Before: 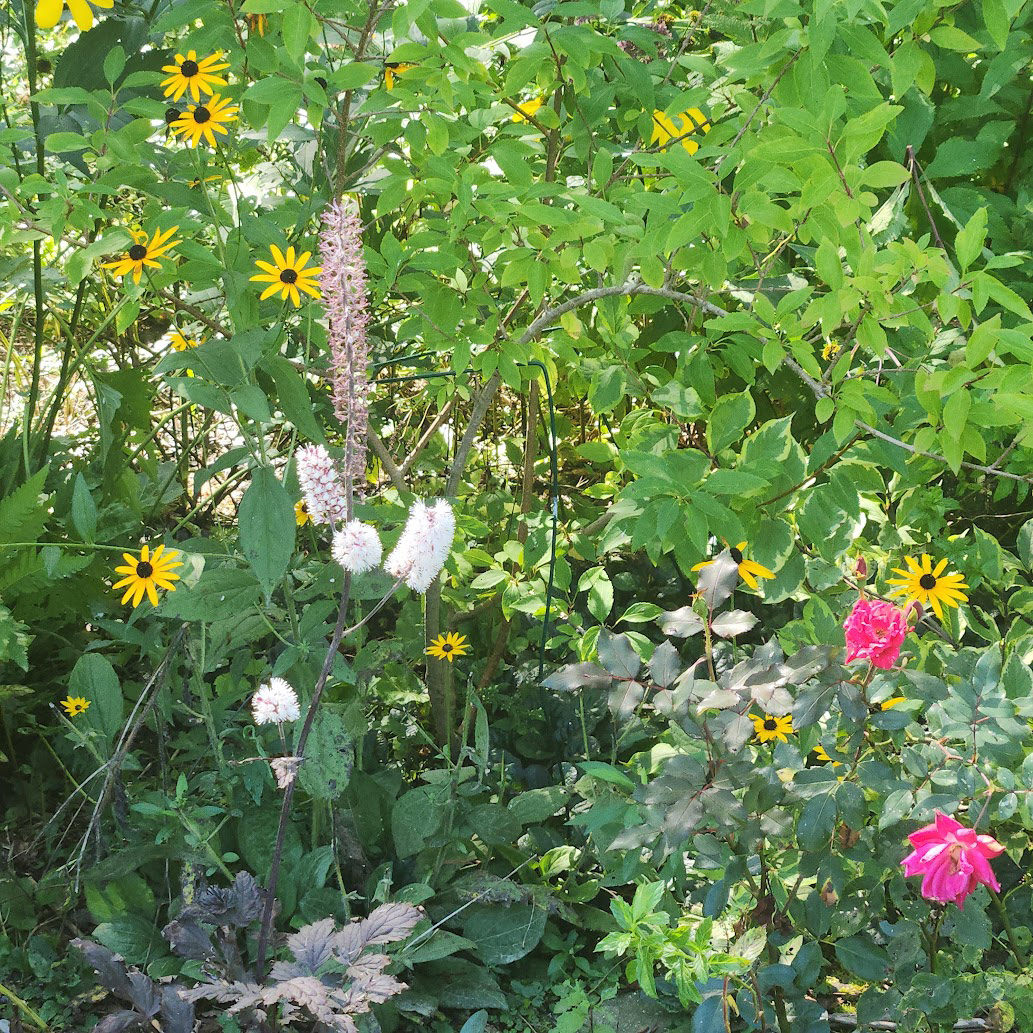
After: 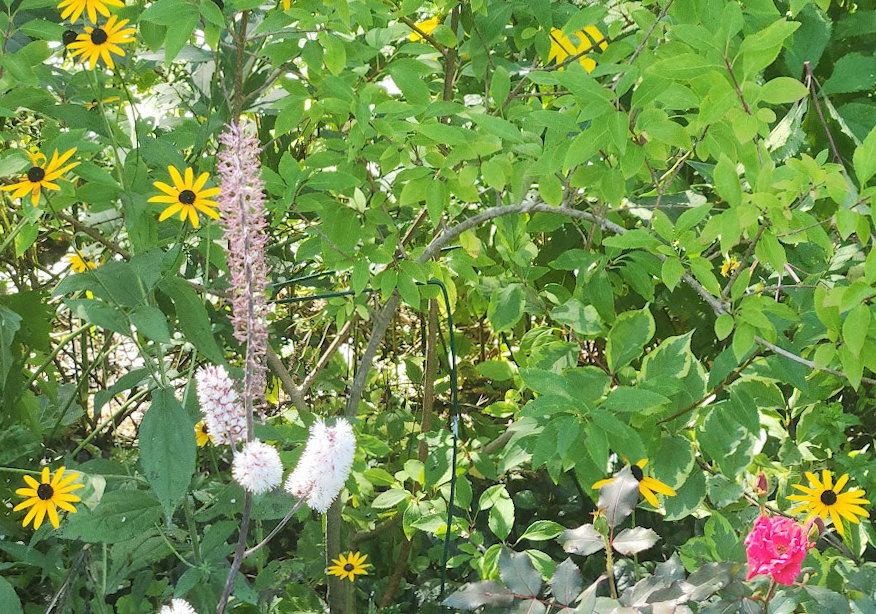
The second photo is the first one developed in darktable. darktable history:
crop and rotate: left 9.345%, top 7.22%, right 4.982%, bottom 32.331%
rotate and perspective: rotation -0.45°, automatic cropping original format, crop left 0.008, crop right 0.992, crop top 0.012, crop bottom 0.988
